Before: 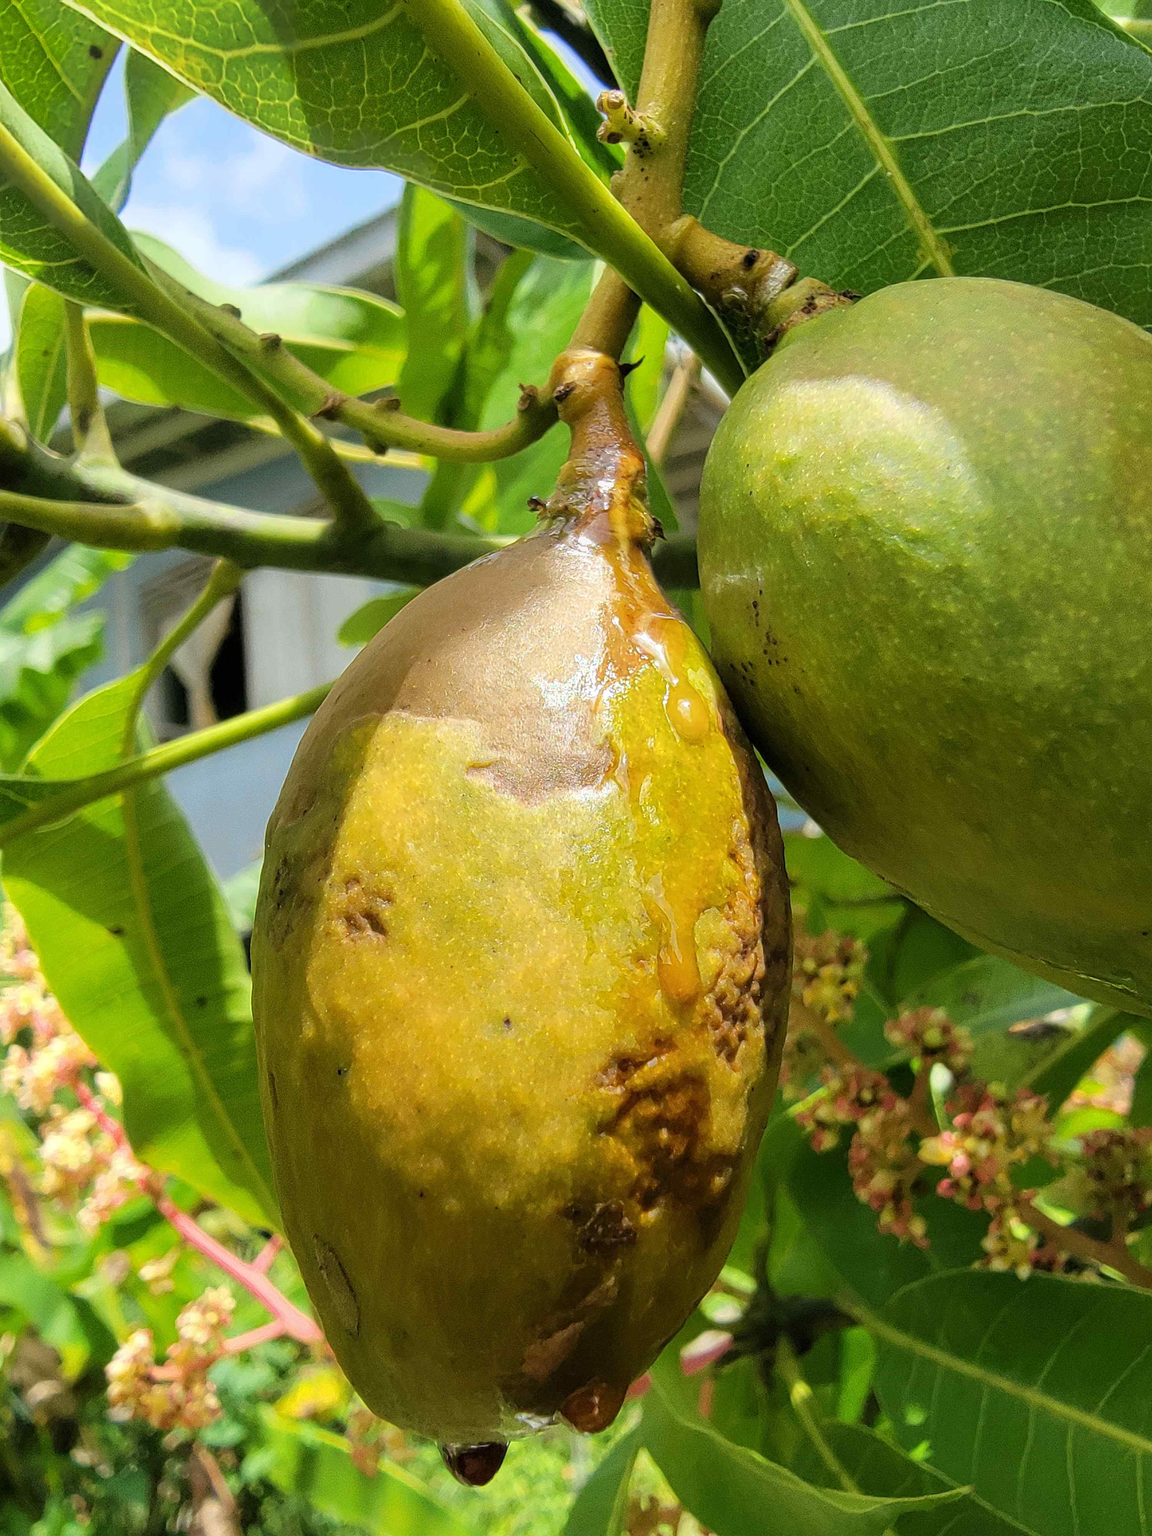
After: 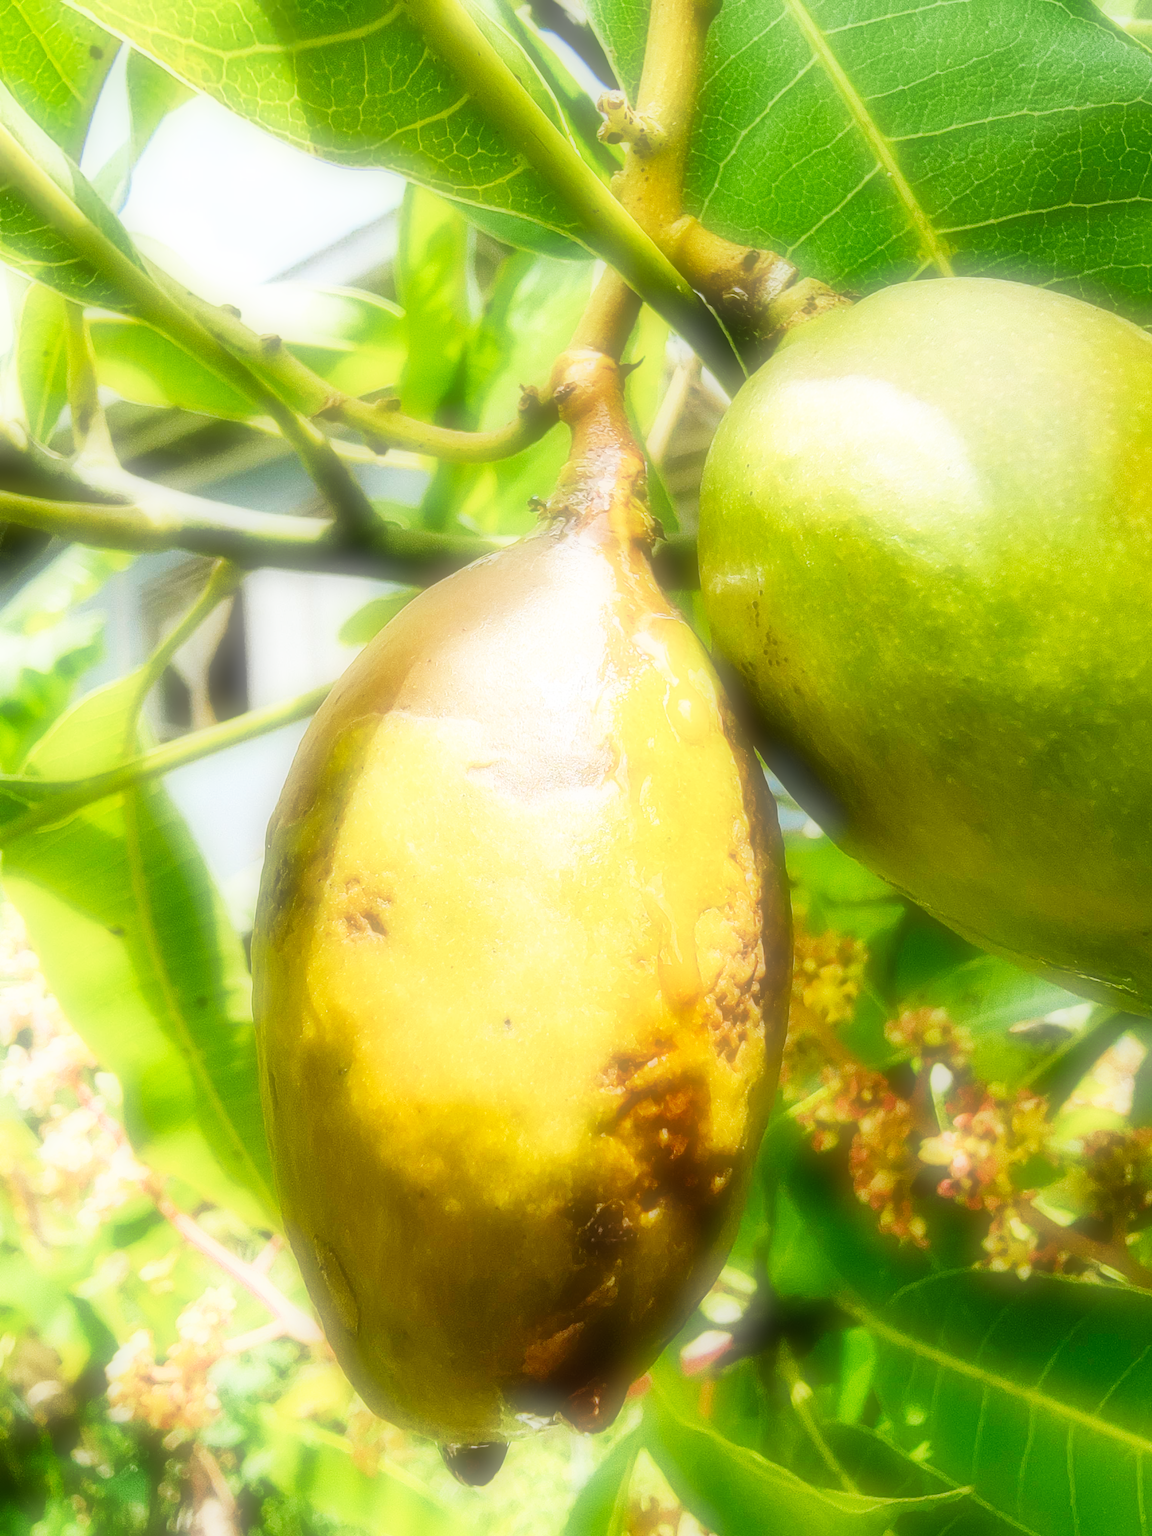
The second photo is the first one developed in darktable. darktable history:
base curve: curves: ch0 [(0, 0) (0.007, 0.004) (0.027, 0.03) (0.046, 0.07) (0.207, 0.54) (0.442, 0.872) (0.673, 0.972) (1, 1)], preserve colors none
soften: on, module defaults
